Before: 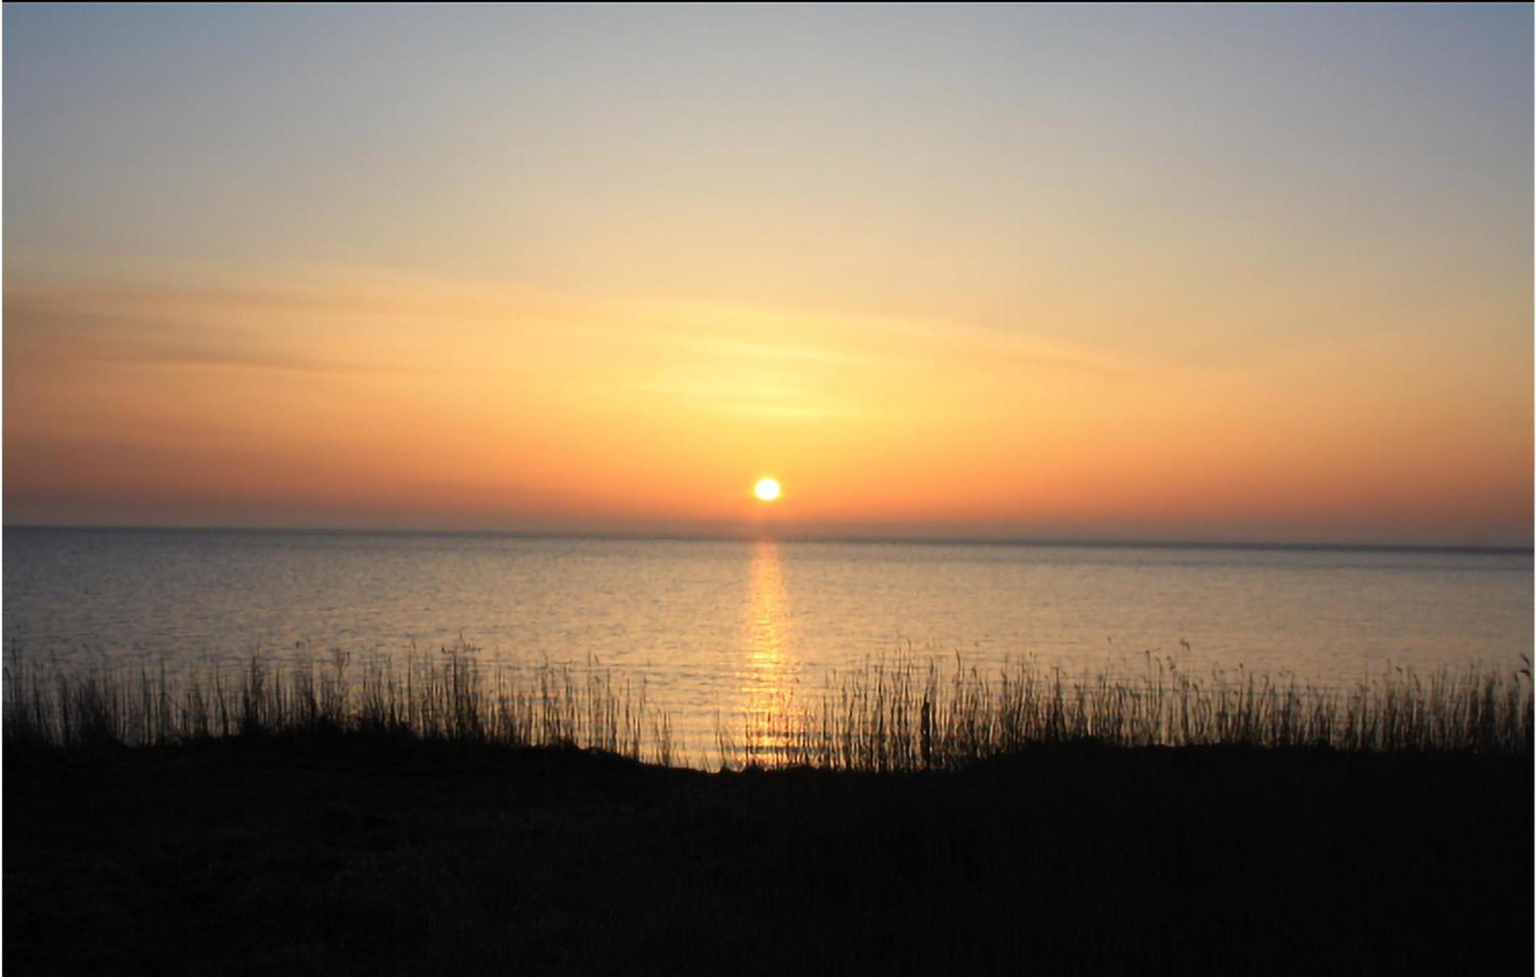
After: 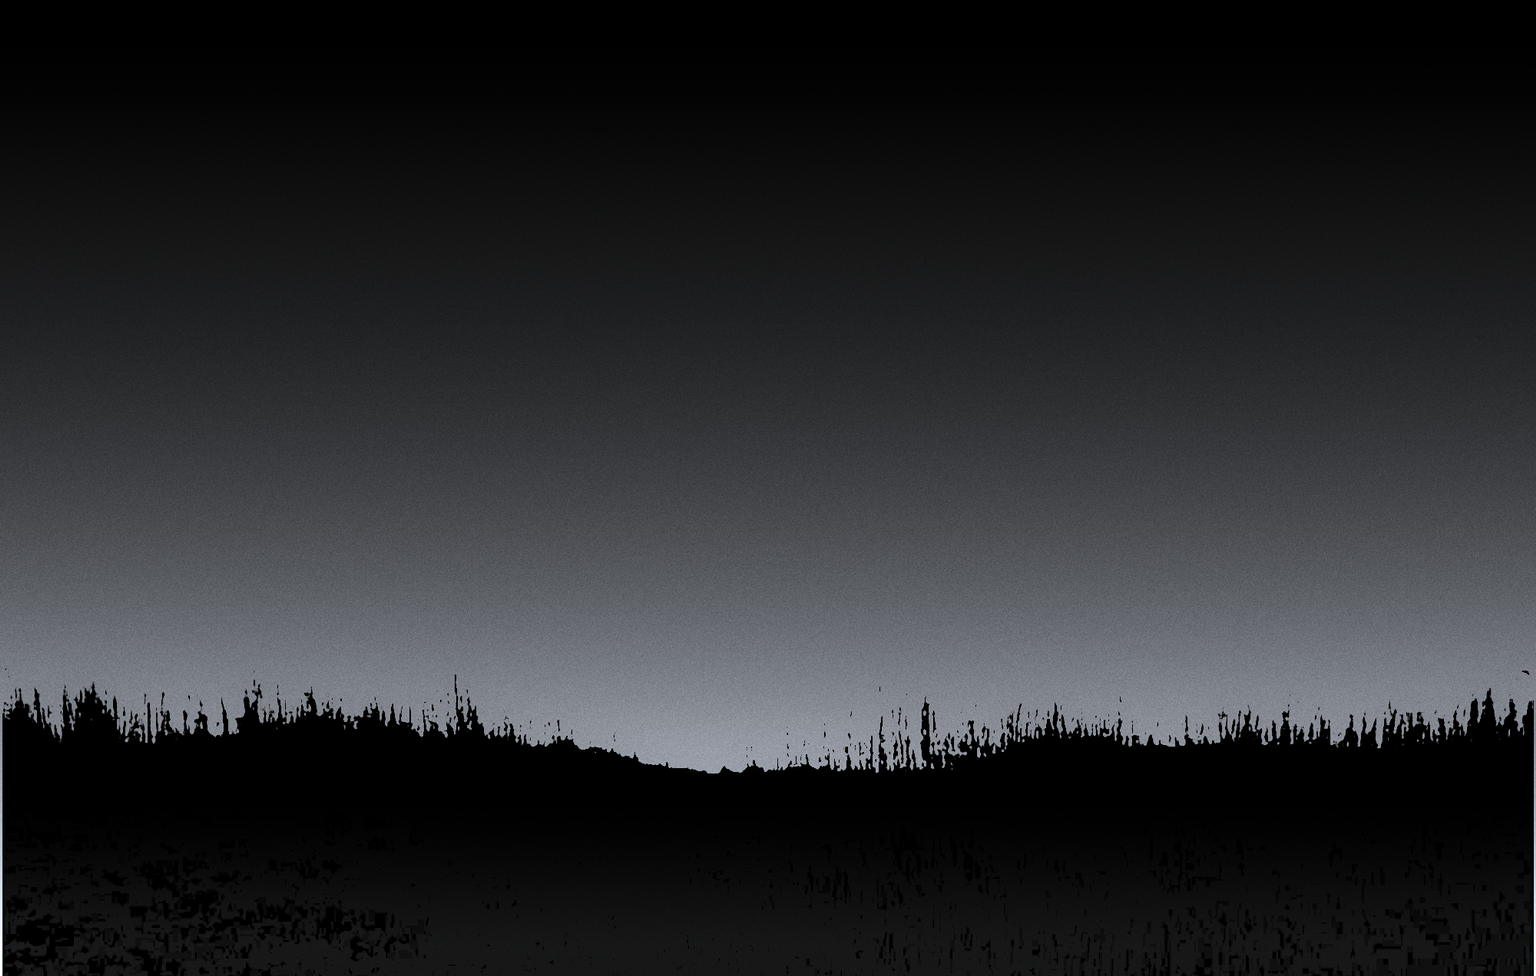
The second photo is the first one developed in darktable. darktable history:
monochrome: a 1.94, b -0.638
color correction "1": highlights a* -0.772, highlights b* -8.92
graduated density: density -3.9 EV
grain: on, module defaults
exposure: black level correction 0.1, exposure 3 EV
levels: mode automatic, black 8.58%, gray 59.42%, levels [0, 0.445, 1]
tone curve: color space Lab, linked channels
white balance: red 8, blue 8
highlight reconstruction: method clip highlights, clipping threshold 0
contrast brightness saturation: contrast -0.99, brightness -0.17, saturation 0.75 | blend: blend mode normal, opacity 100%; mask: uniform (no mask)
